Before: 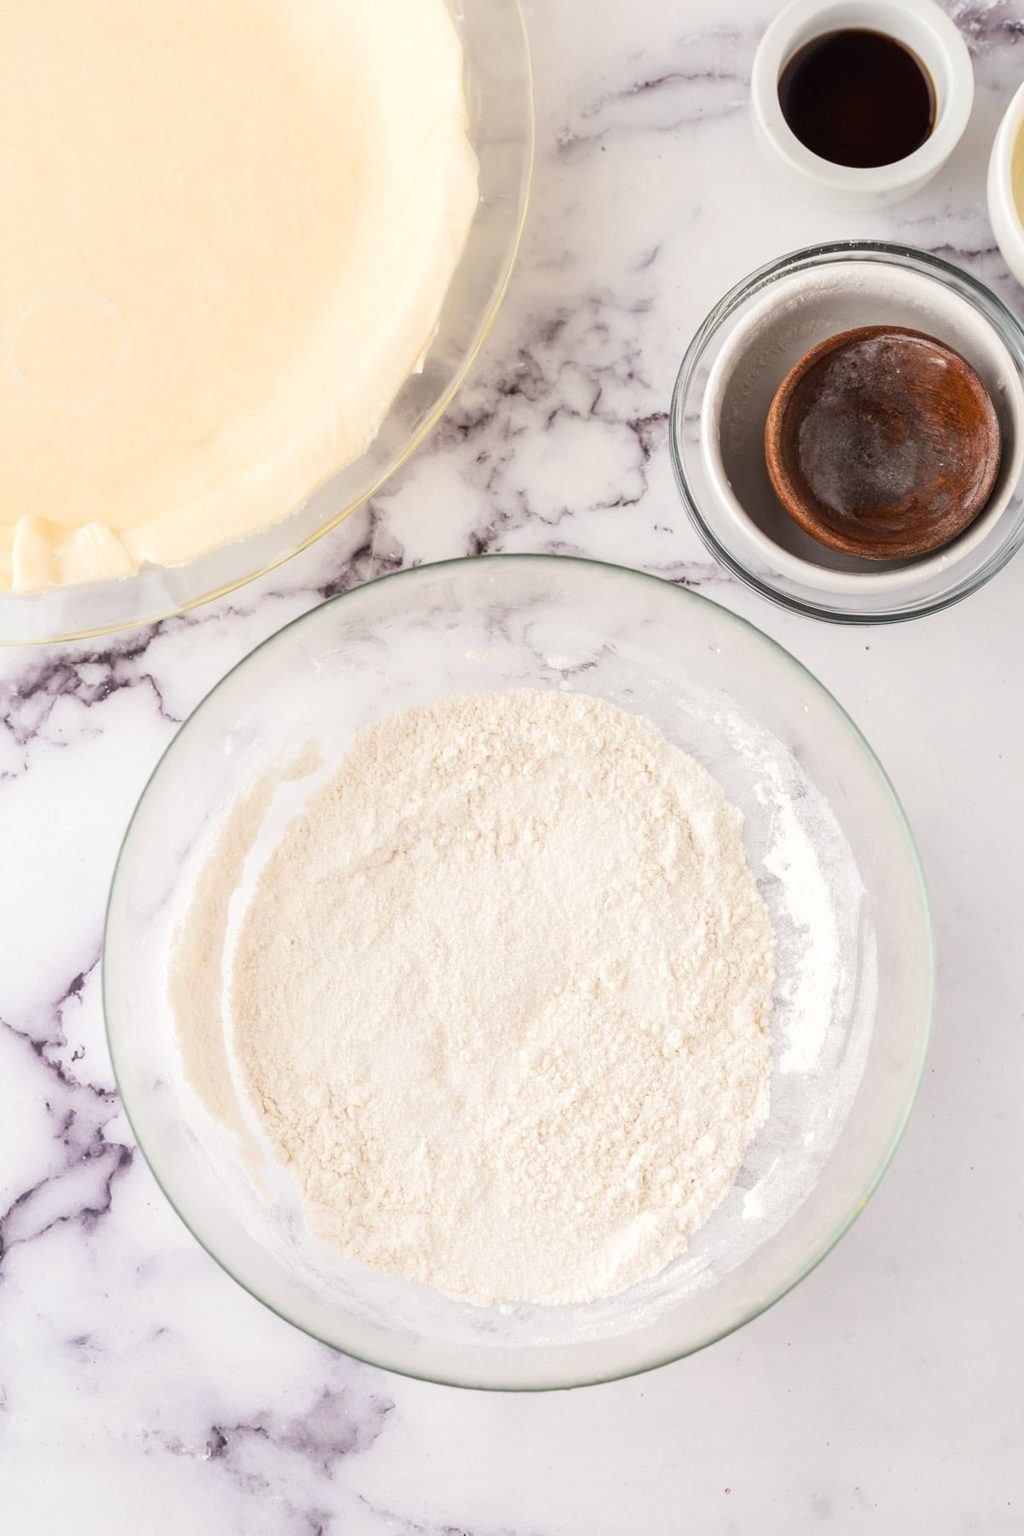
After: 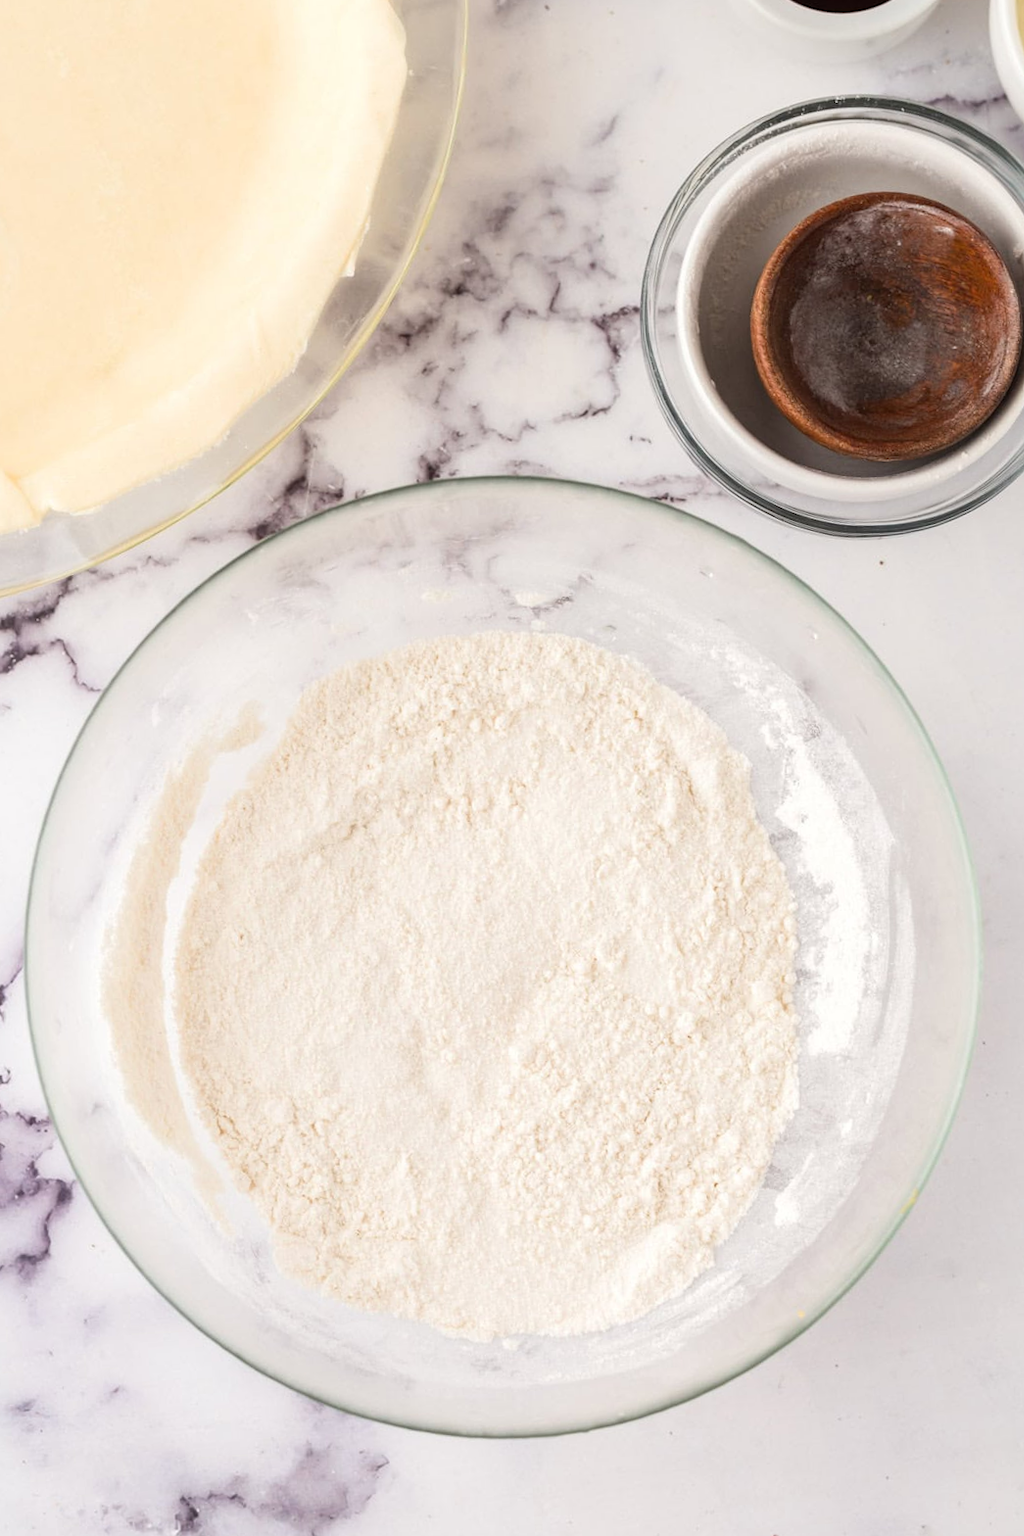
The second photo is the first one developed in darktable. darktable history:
crop and rotate: angle 3.19°, left 5.672%, top 5.691%
